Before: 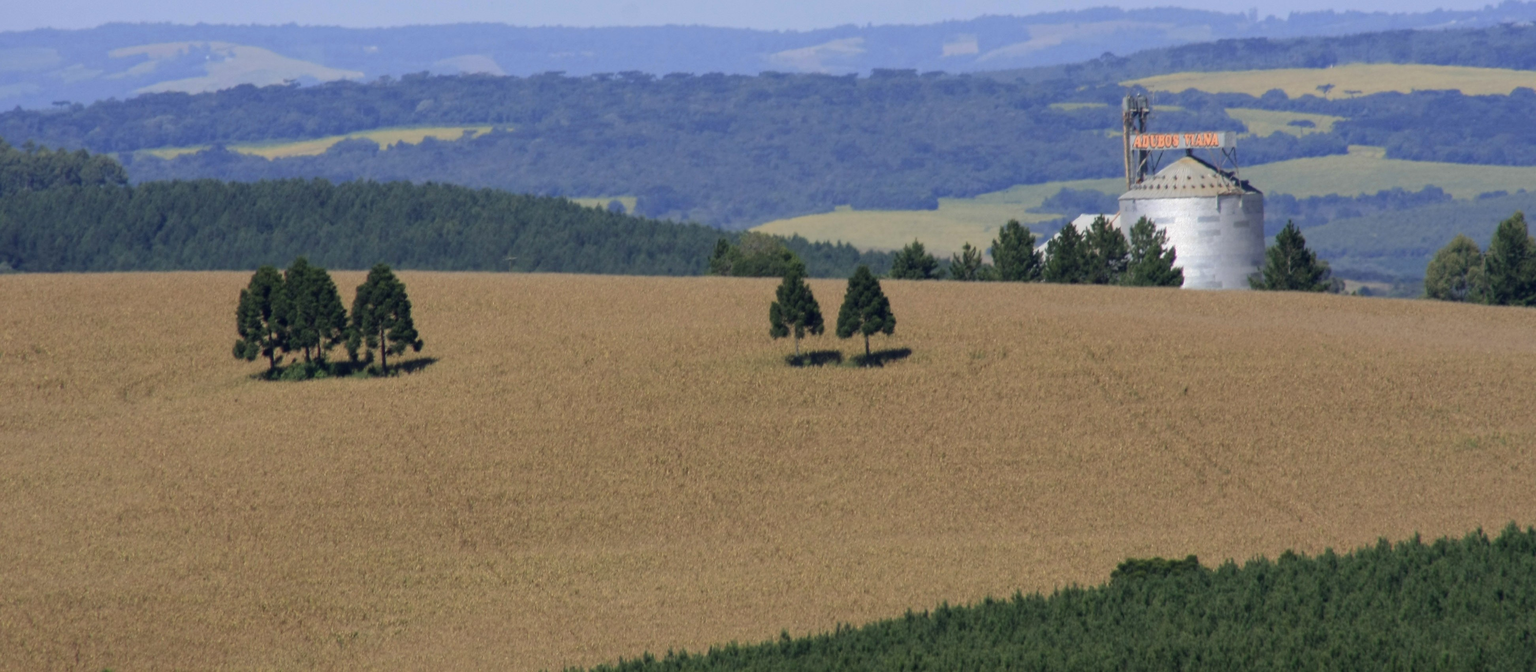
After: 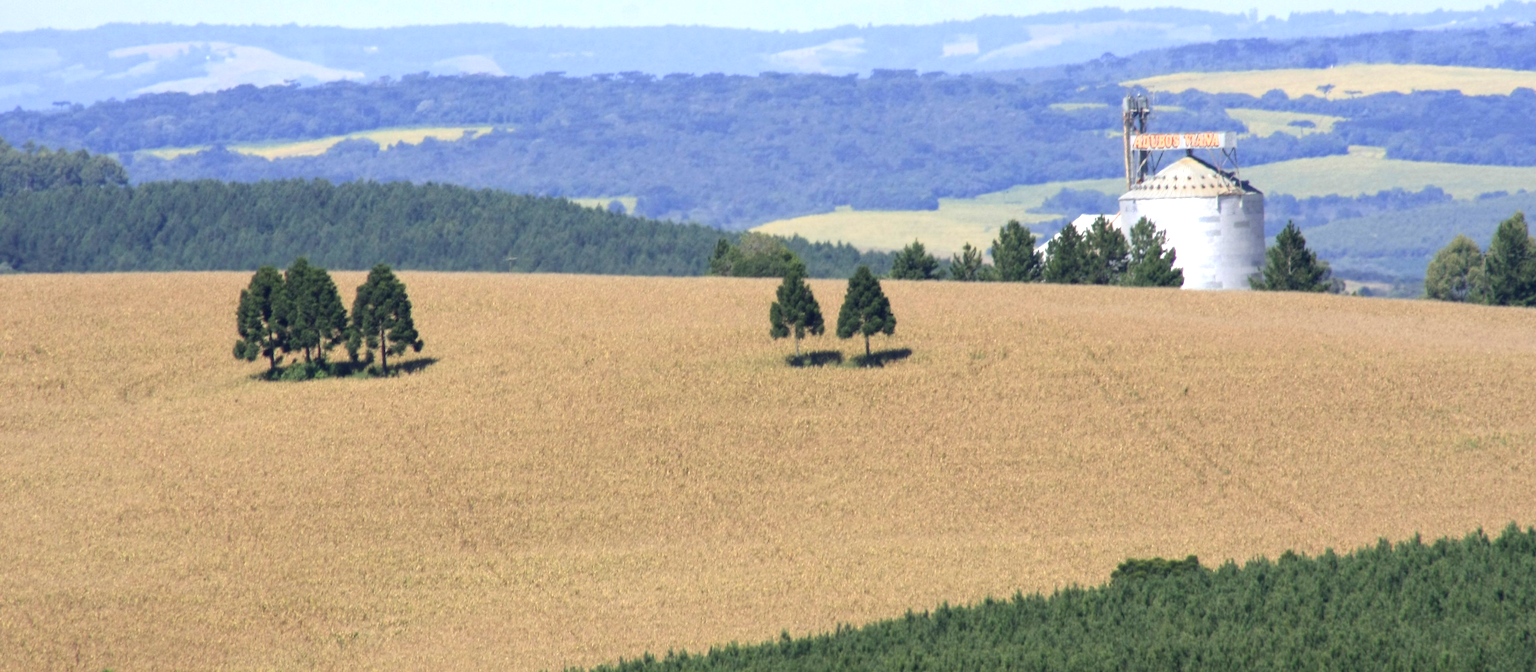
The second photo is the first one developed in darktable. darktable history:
exposure: black level correction 0, exposure 1.096 EV, compensate exposure bias true, compensate highlight preservation false
